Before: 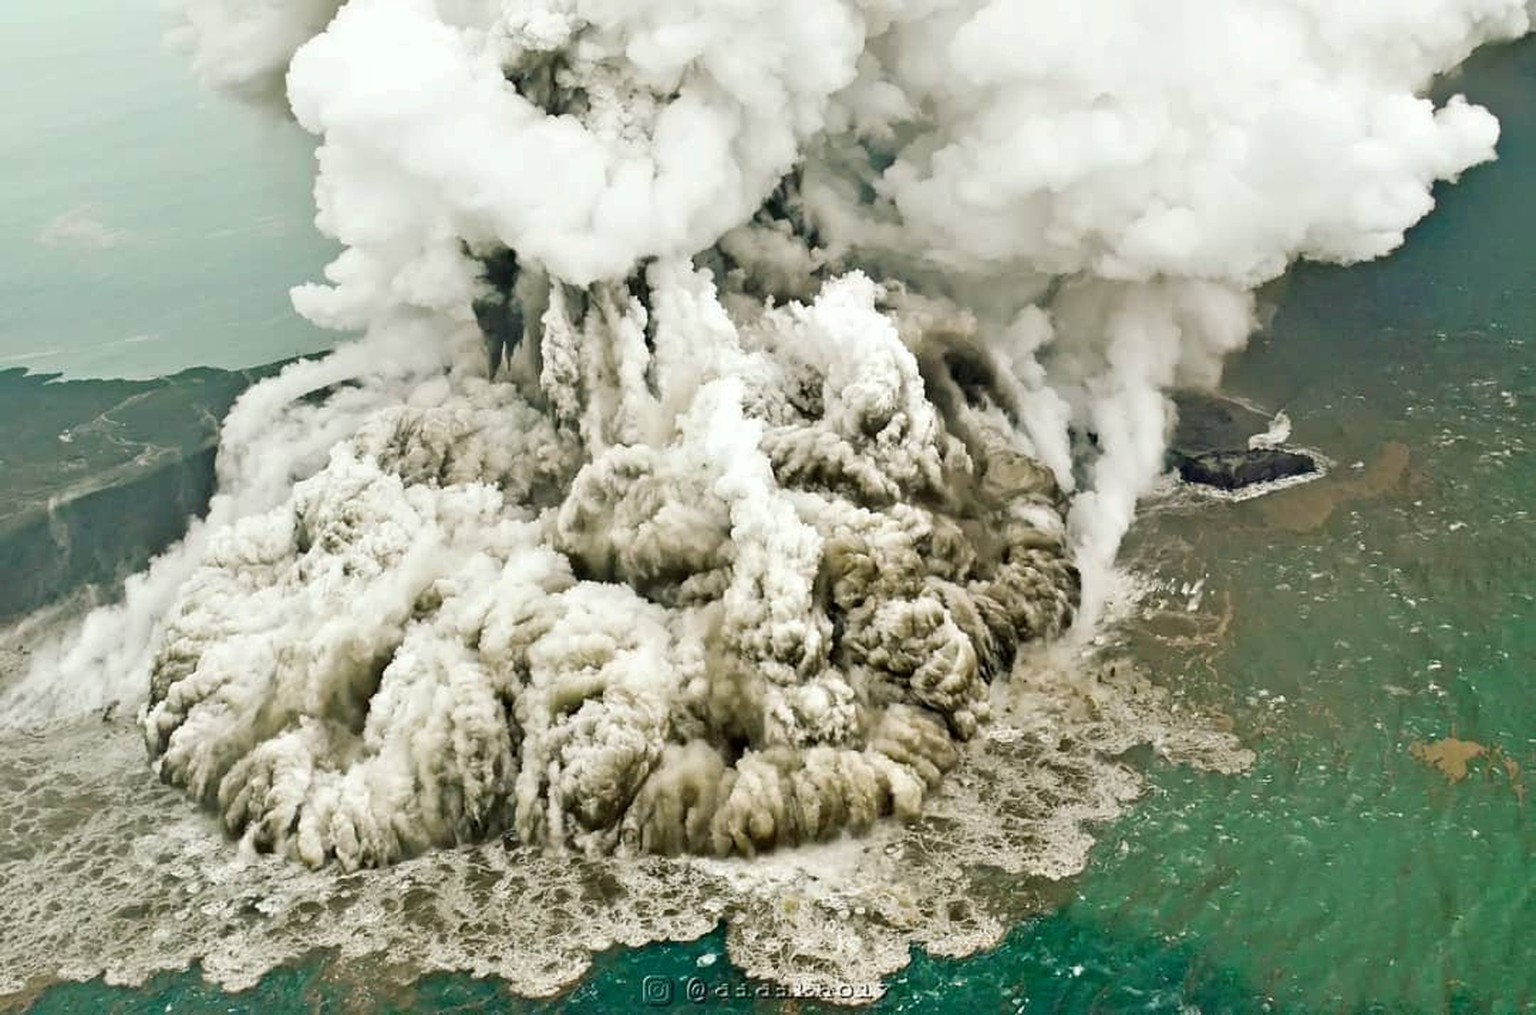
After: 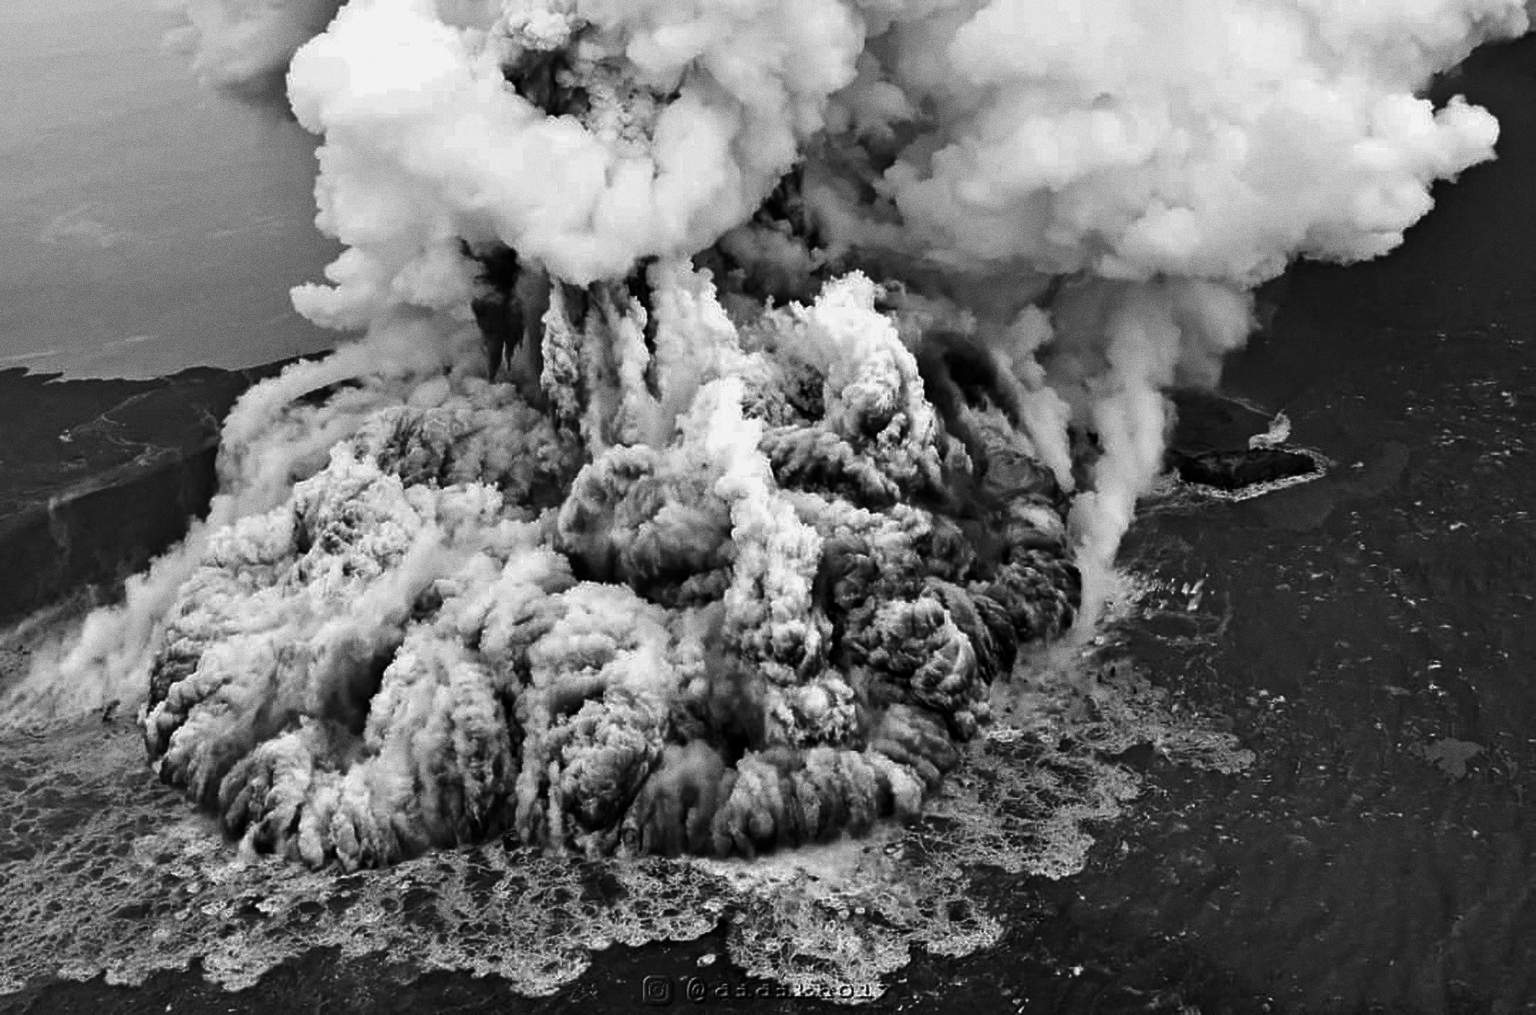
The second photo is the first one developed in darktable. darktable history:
contrast brightness saturation: contrast -0.03, brightness -0.59, saturation -1
color contrast: green-magenta contrast 1.12, blue-yellow contrast 1.95, unbound 0
monochrome: a -4.13, b 5.16, size 1
grain: coarseness 3.21 ISO
